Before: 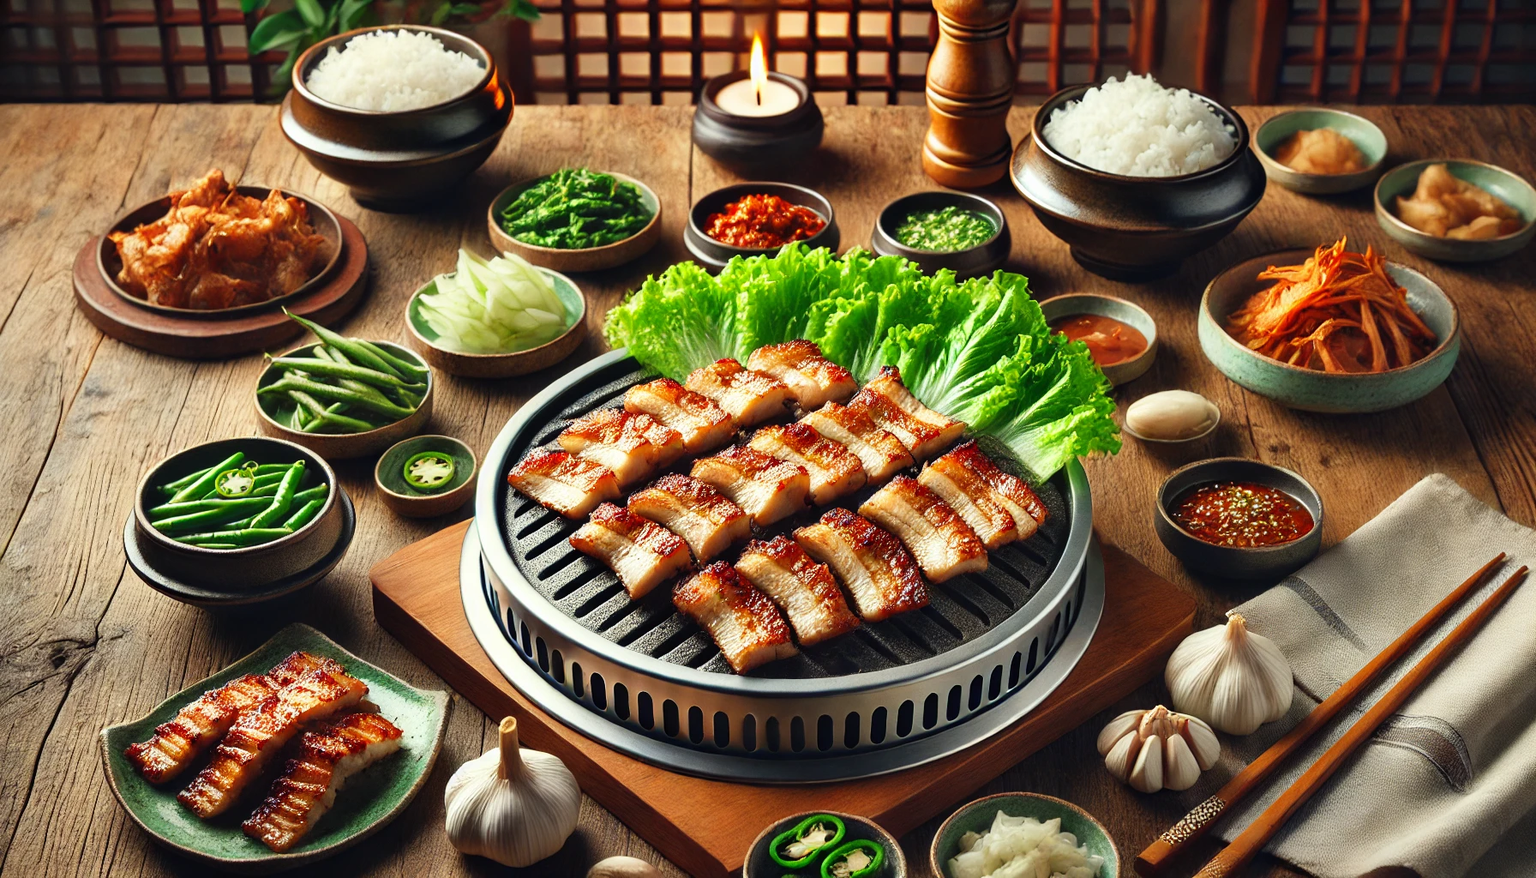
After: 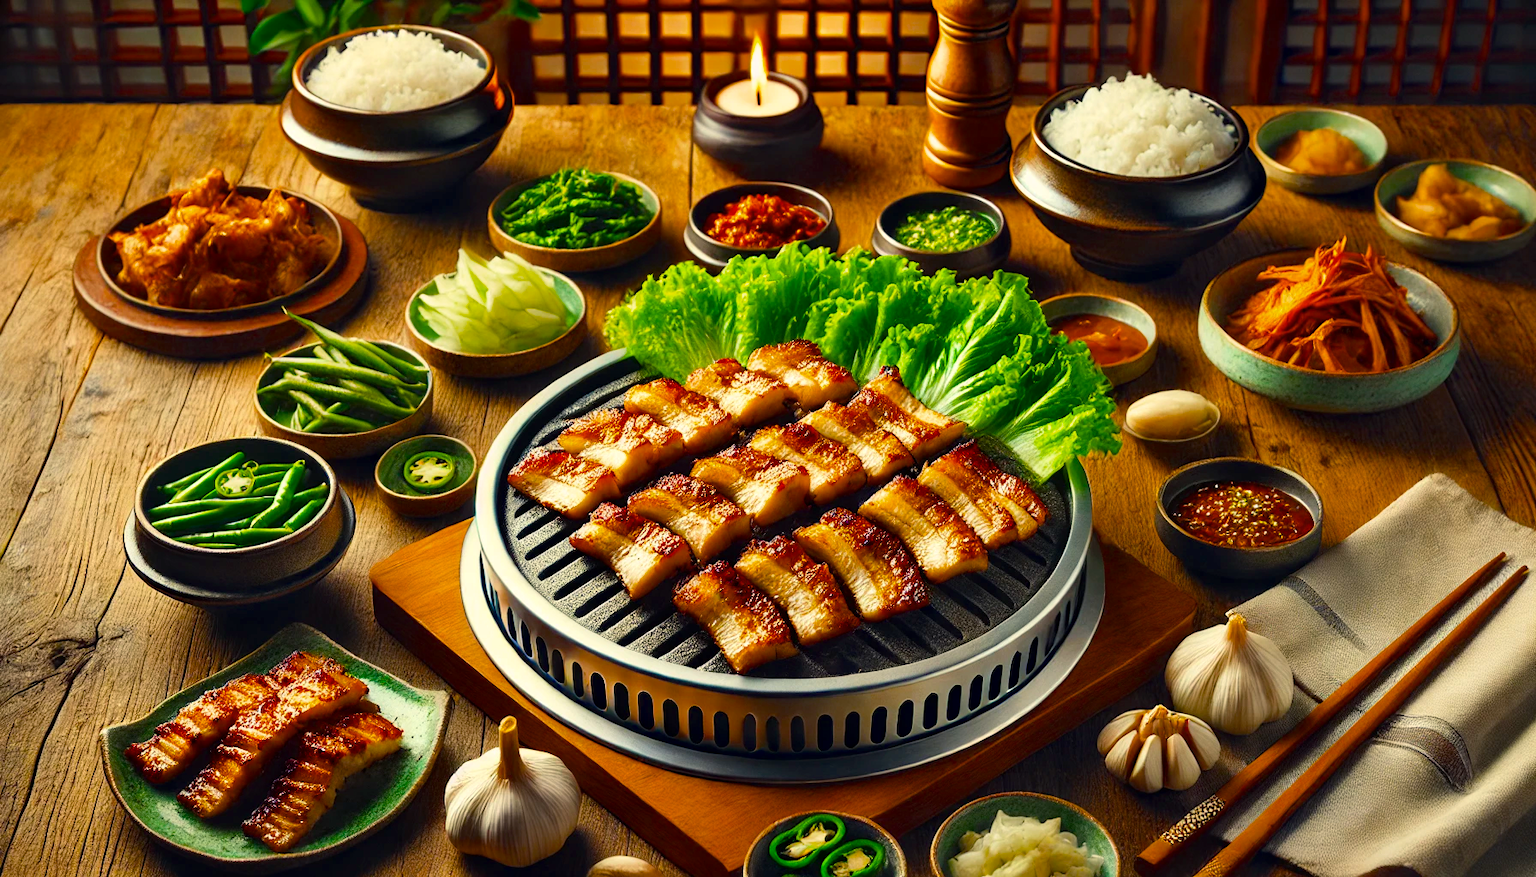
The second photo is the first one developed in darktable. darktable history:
color balance rgb: highlights gain › chroma 3.088%, highlights gain › hue 75.6°, linear chroma grading › global chroma 24.486%, perceptual saturation grading › global saturation 17.7%, global vibrance 10.389%, saturation formula JzAzBz (2021)
local contrast: mode bilateral grid, contrast 20, coarseness 51, detail 120%, midtone range 0.2
